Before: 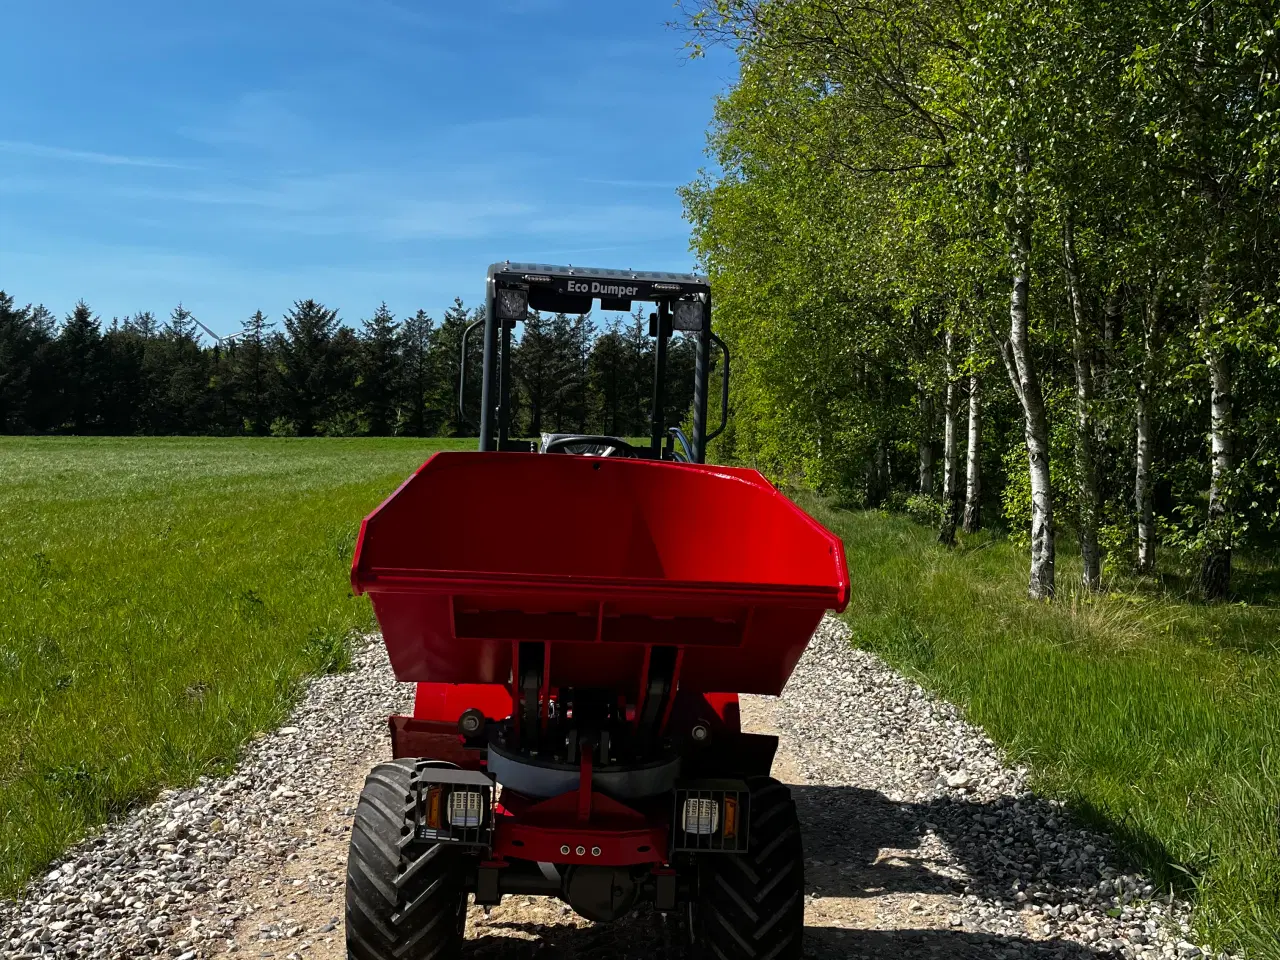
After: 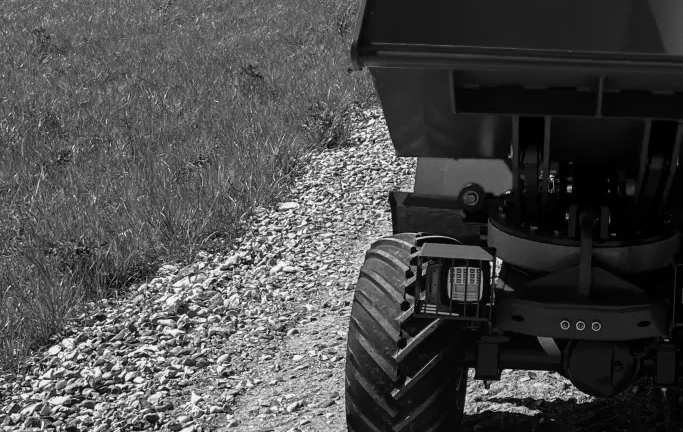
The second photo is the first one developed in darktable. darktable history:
crop and rotate: top 54.778%, right 46.61%, bottom 0.159%
grain: coarseness 0.09 ISO, strength 10%
monochrome: a 32, b 64, size 2.3
local contrast: detail 110%
